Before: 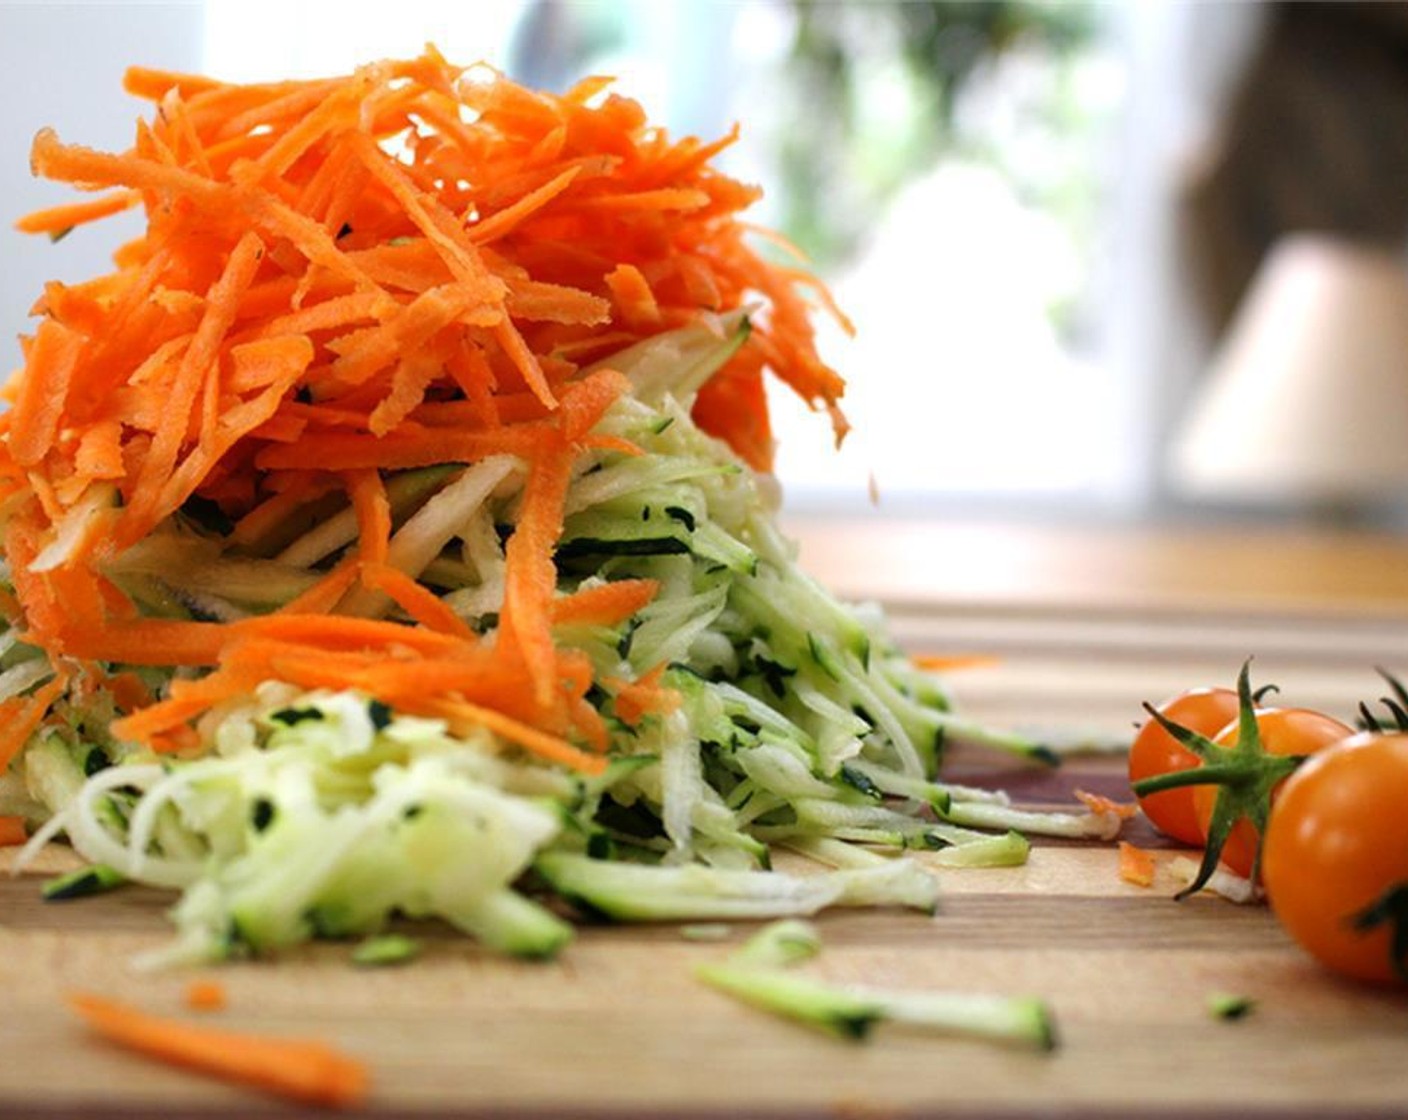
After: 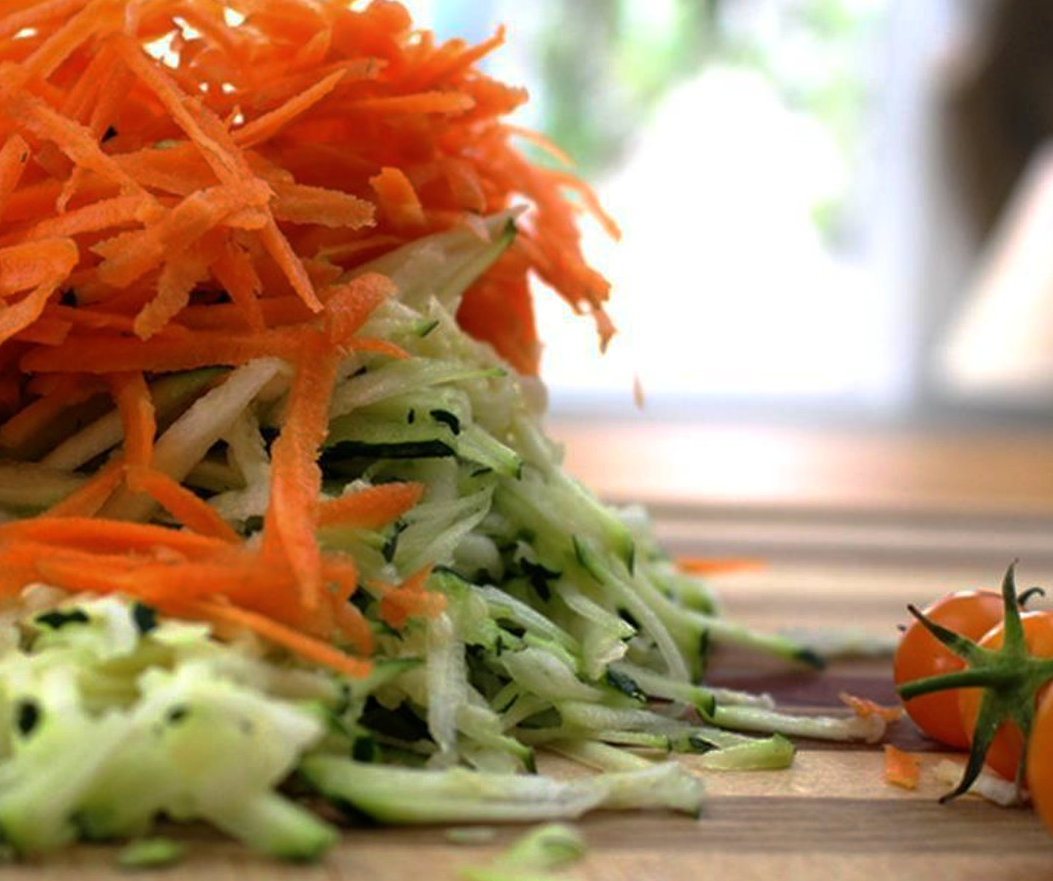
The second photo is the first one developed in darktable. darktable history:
base curve: curves: ch0 [(0, 0) (0.595, 0.418) (1, 1)], preserve colors none
shadows and highlights: shadows -23.3, highlights 44.86, soften with gaussian
crop: left 16.744%, top 8.676%, right 8.422%, bottom 12.606%
exposure: compensate highlight preservation false
